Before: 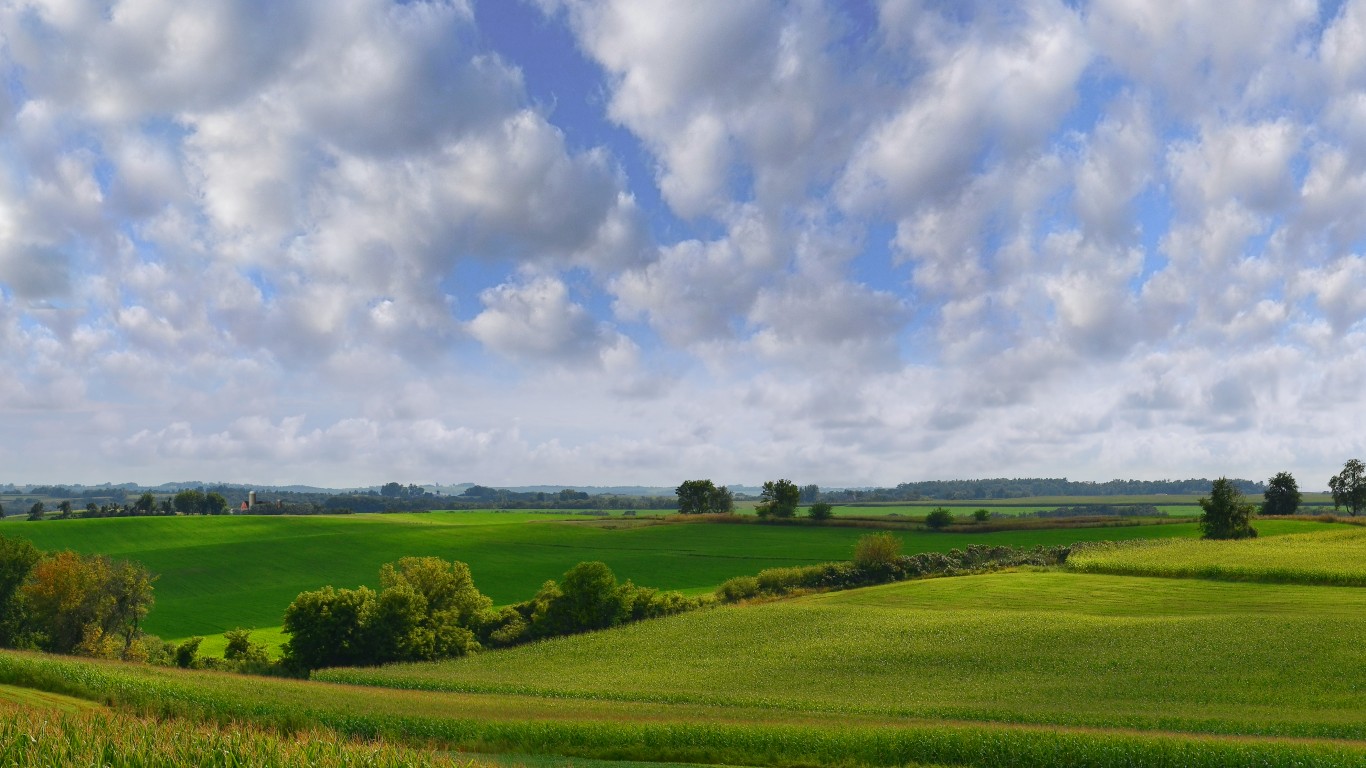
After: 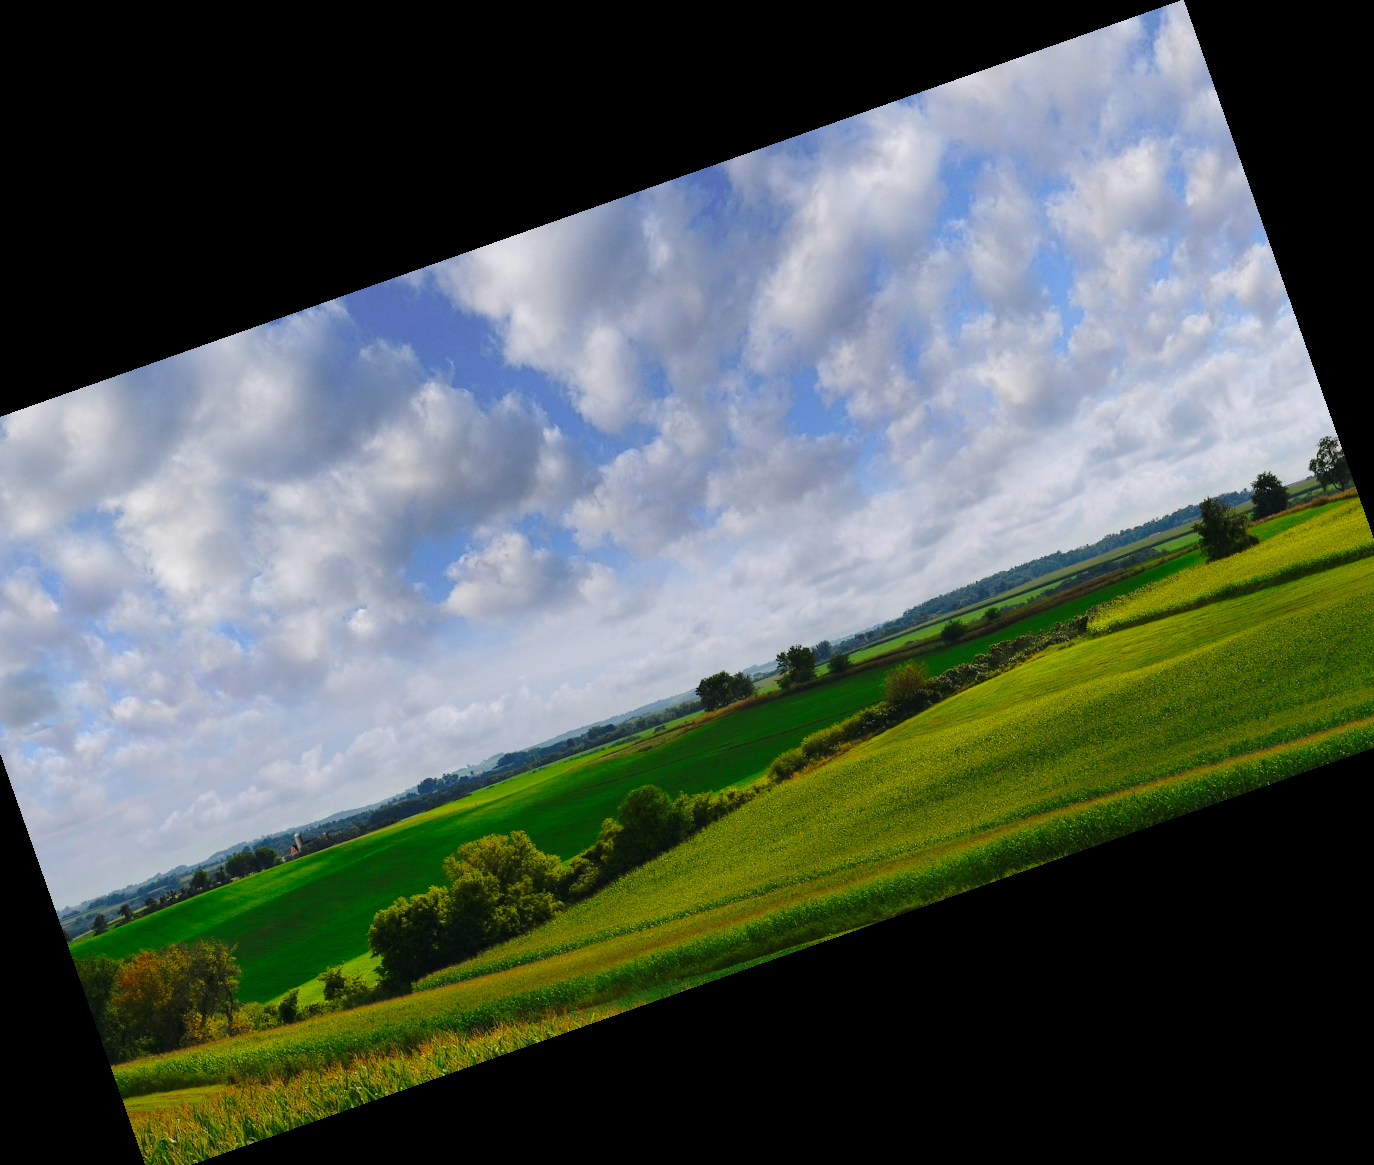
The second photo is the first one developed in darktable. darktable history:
base curve: curves: ch0 [(0, 0) (0.073, 0.04) (0.157, 0.139) (0.492, 0.492) (0.758, 0.758) (1, 1)], preserve colors none
crop and rotate: angle 19.43°, left 6.812%, right 4.125%, bottom 1.087%
